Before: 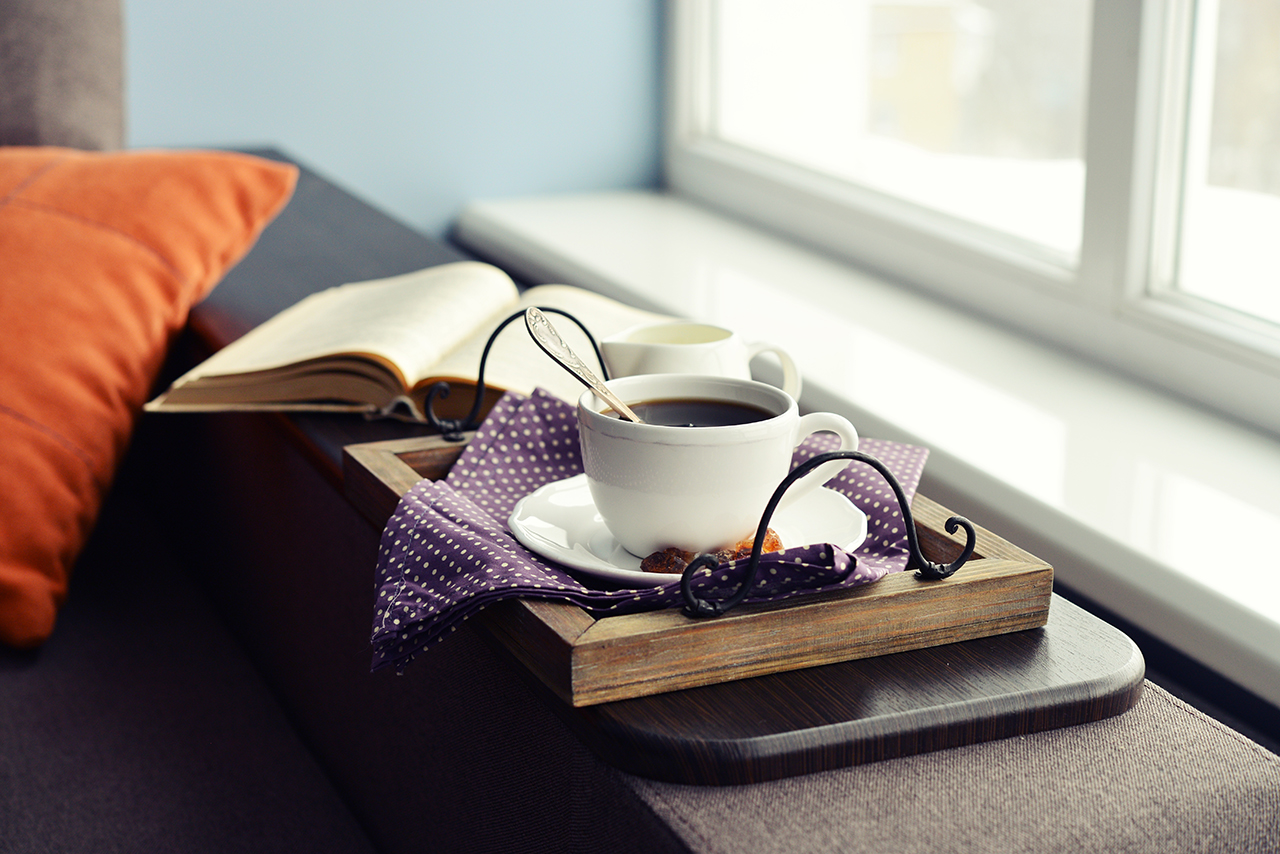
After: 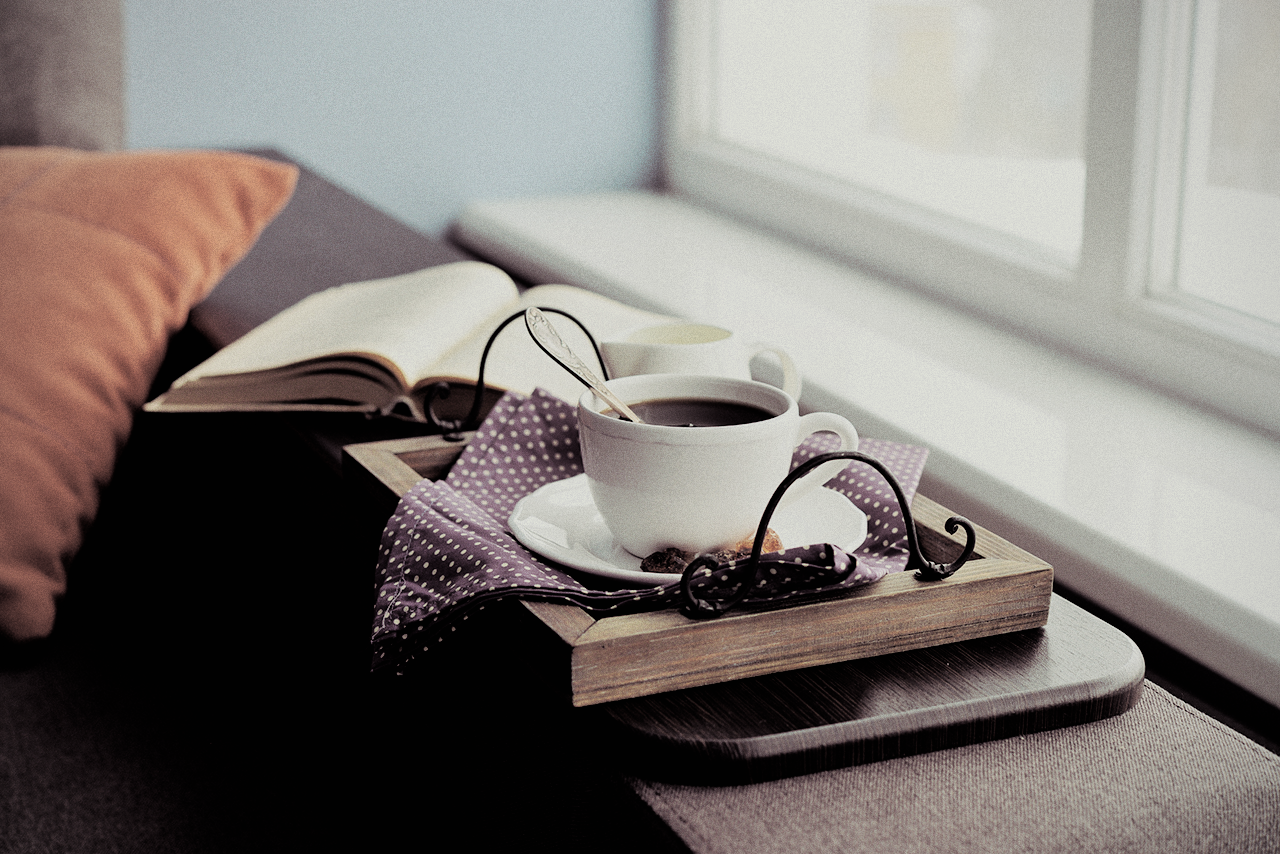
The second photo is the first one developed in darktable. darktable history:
filmic rgb: black relative exposure -4.88 EV, hardness 2.82
shadows and highlights: shadows 43.06, highlights 6.94
velvia: strength 21.76%
grain: on, module defaults
split-toning: shadows › saturation 0.2
color correction: saturation 0.57
vignetting: fall-off radius 81.94%
